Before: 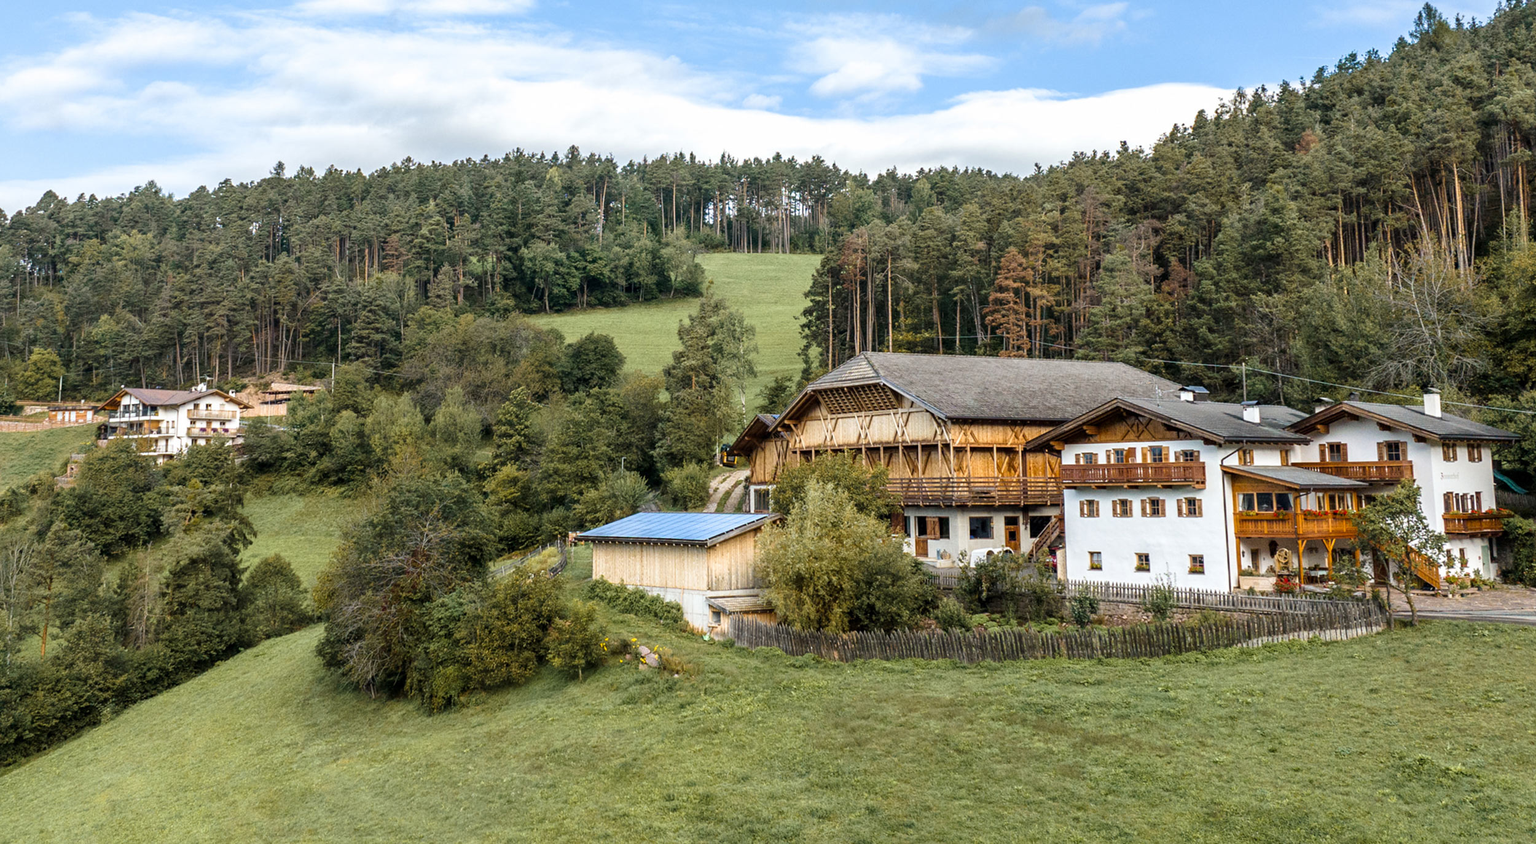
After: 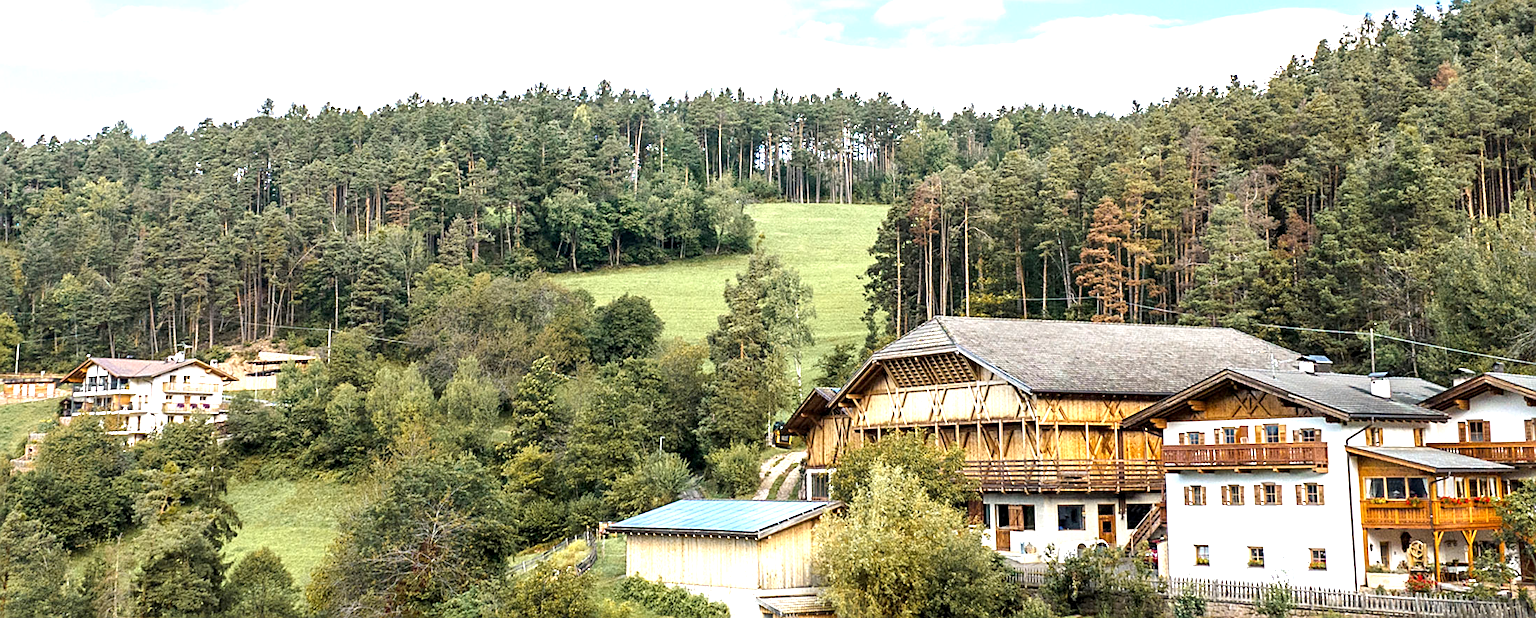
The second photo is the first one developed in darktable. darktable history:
sharpen: on, module defaults
crop: left 2.991%, top 8.975%, right 9.644%, bottom 26.875%
exposure: black level correction 0.001, exposure 0.954 EV, compensate exposure bias true, compensate highlight preservation false
